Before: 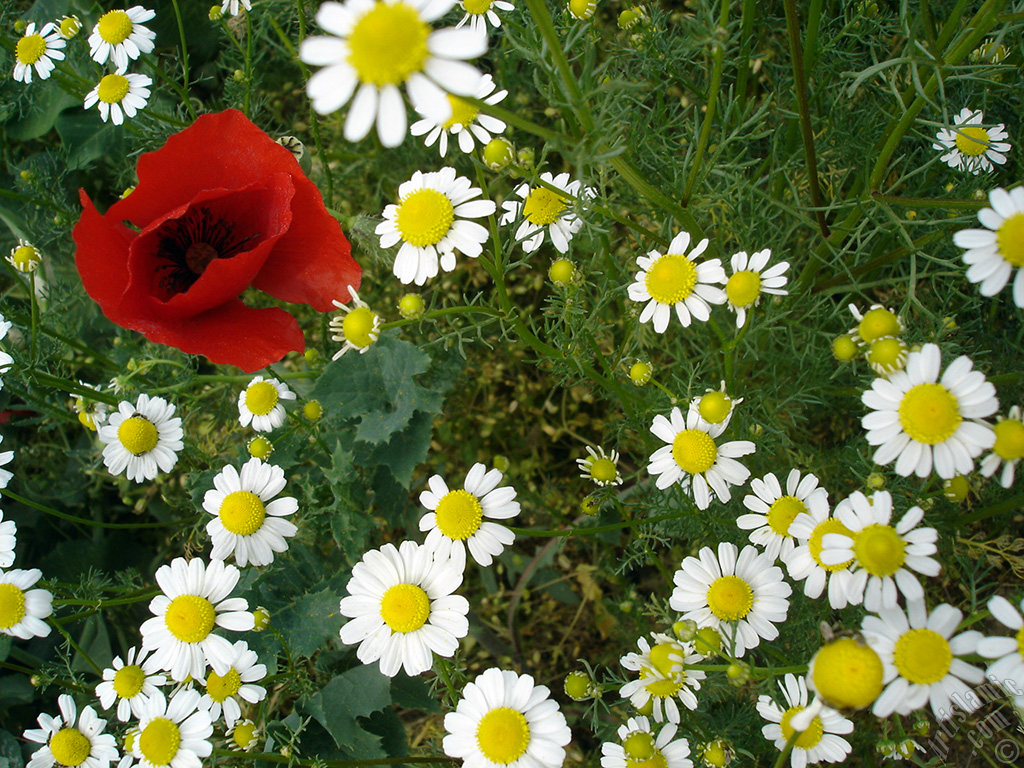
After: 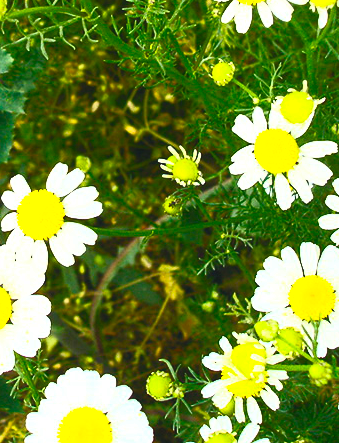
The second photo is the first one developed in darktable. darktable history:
crop: left 40.878%, top 39.176%, right 25.993%, bottom 3.081%
contrast brightness saturation: contrast 1, brightness 1, saturation 1
